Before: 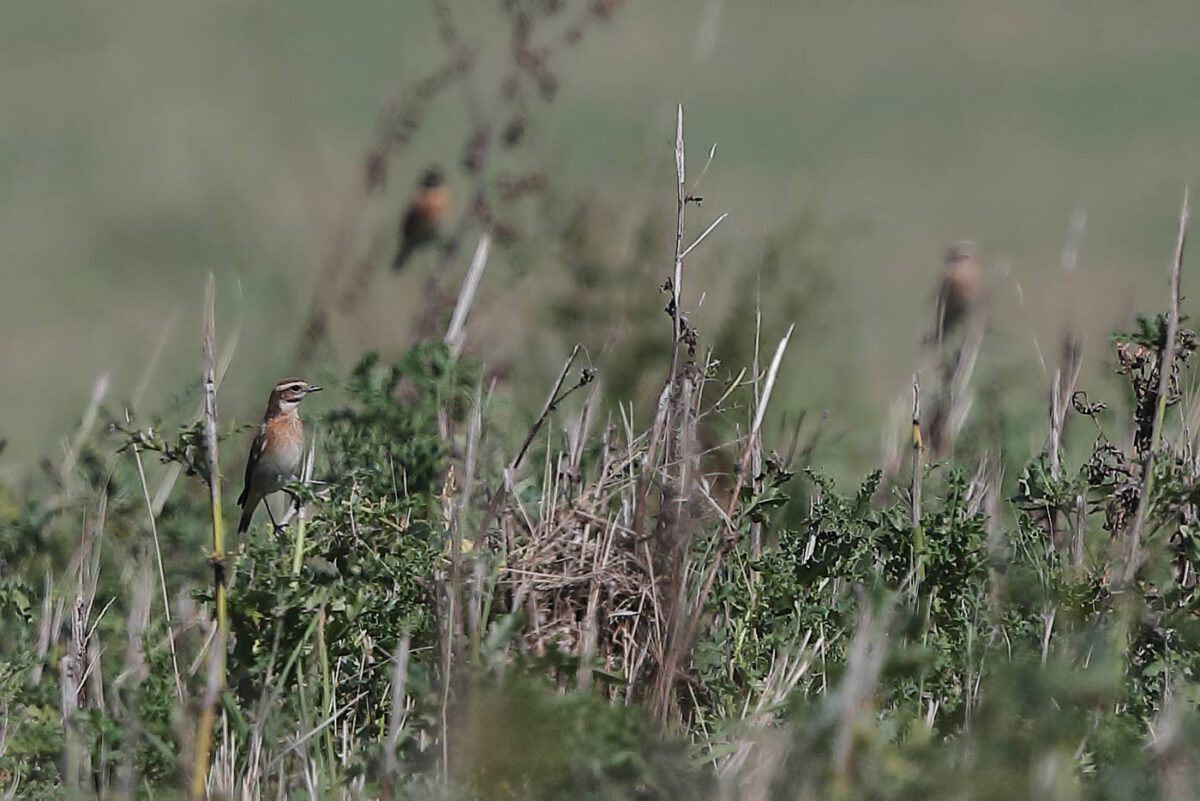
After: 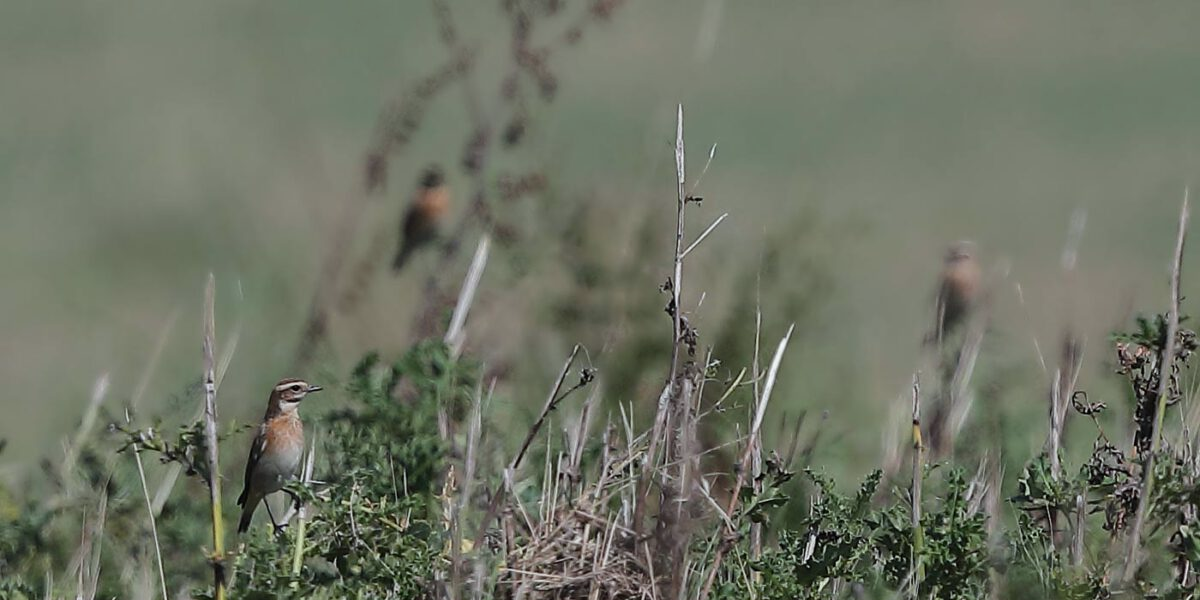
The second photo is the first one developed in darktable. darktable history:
white balance: red 0.978, blue 0.999
crop: bottom 24.967%
